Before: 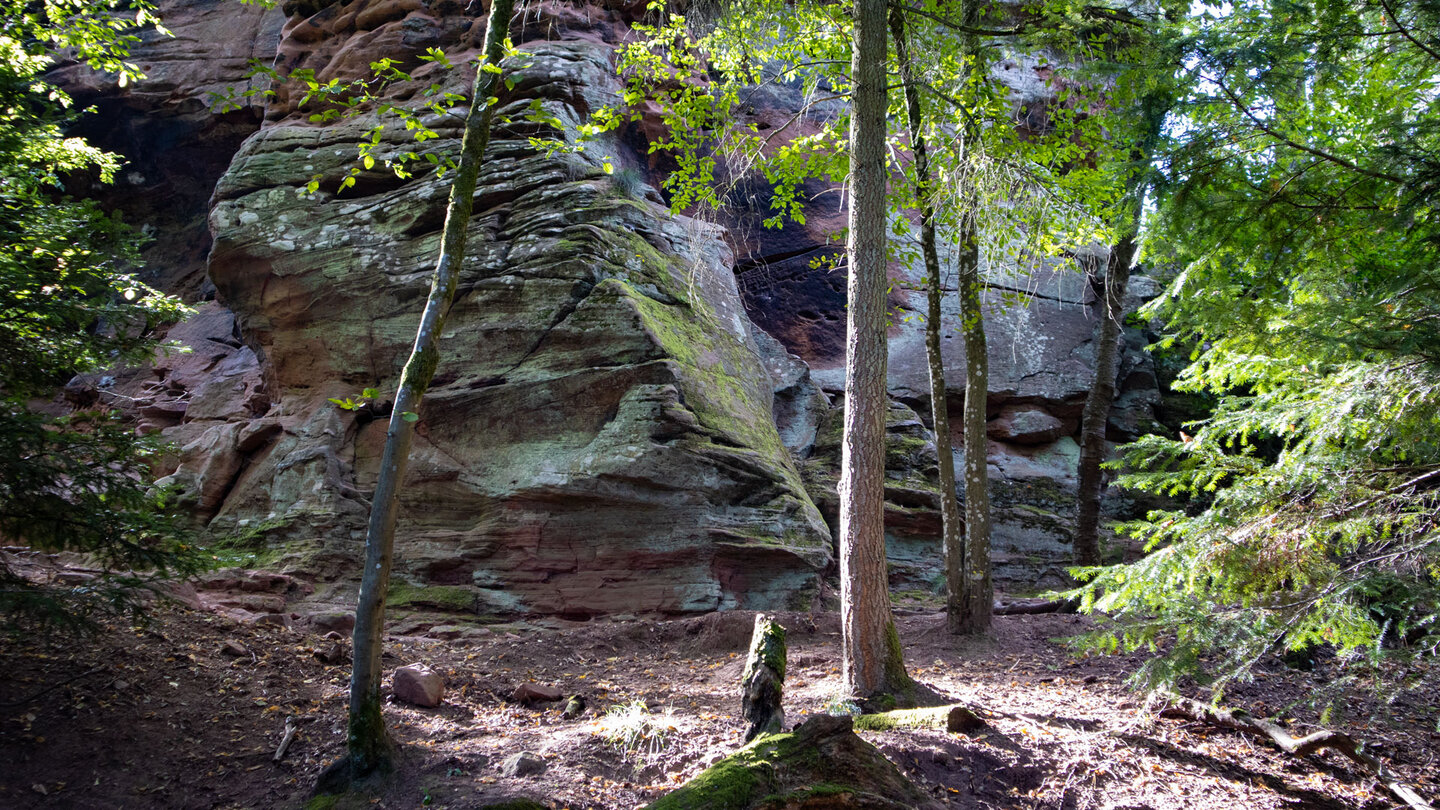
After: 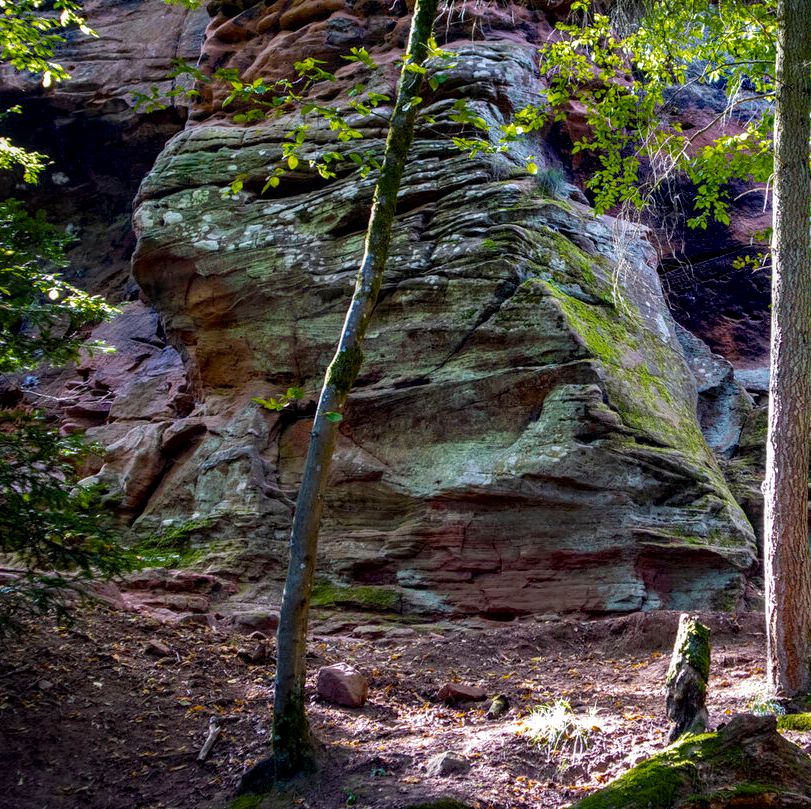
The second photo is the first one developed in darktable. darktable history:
color balance rgb: perceptual saturation grading › global saturation 40.411%, saturation formula JzAzBz (2021)
exposure: compensate highlight preservation false
crop: left 5.338%, right 38.323%
local contrast: detail 130%
color correction: highlights a* 0.064, highlights b* -0.343
